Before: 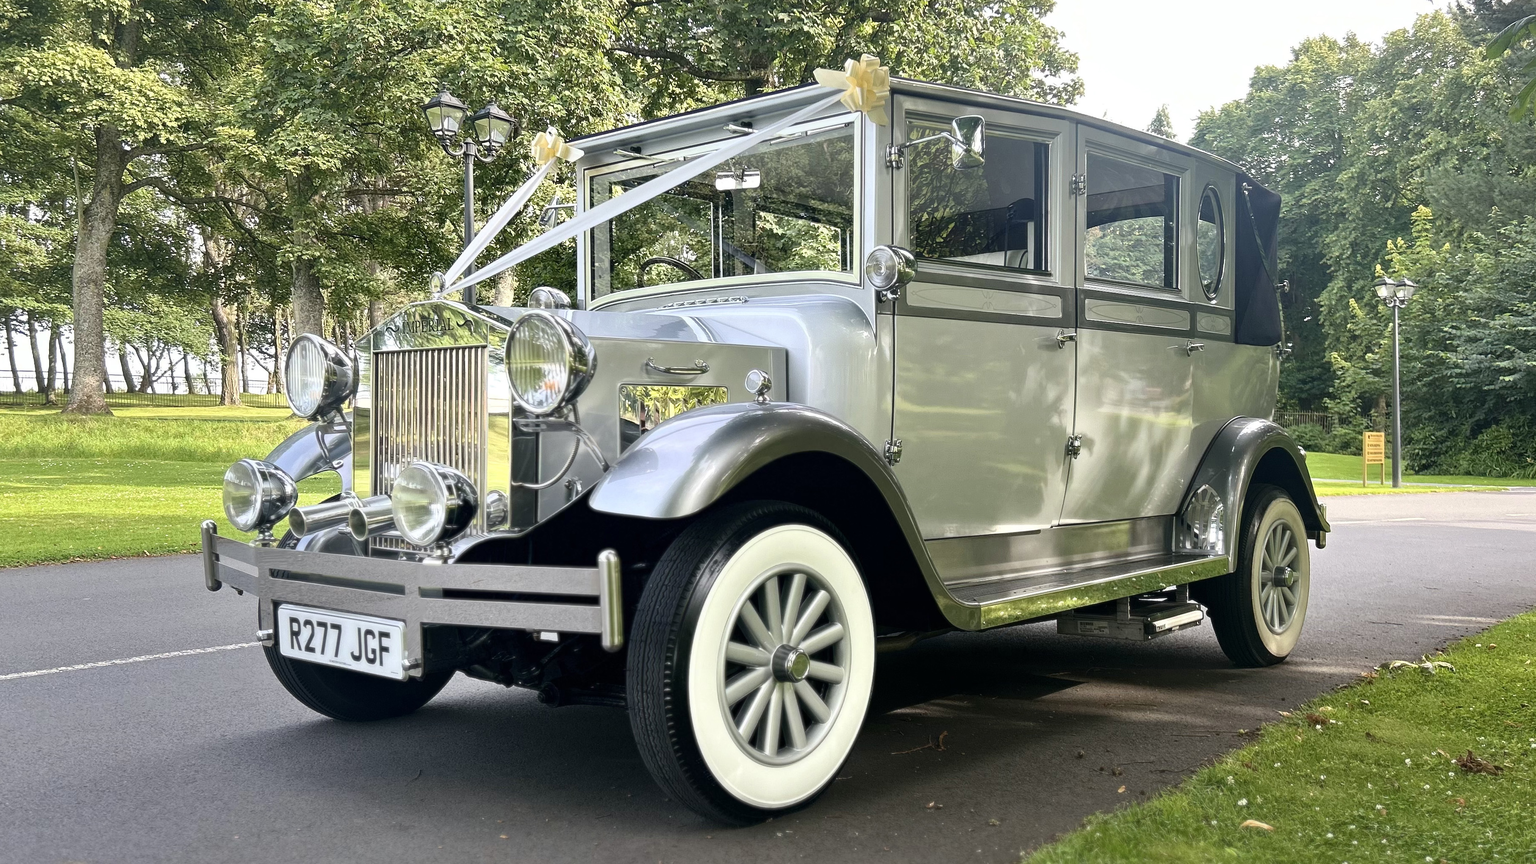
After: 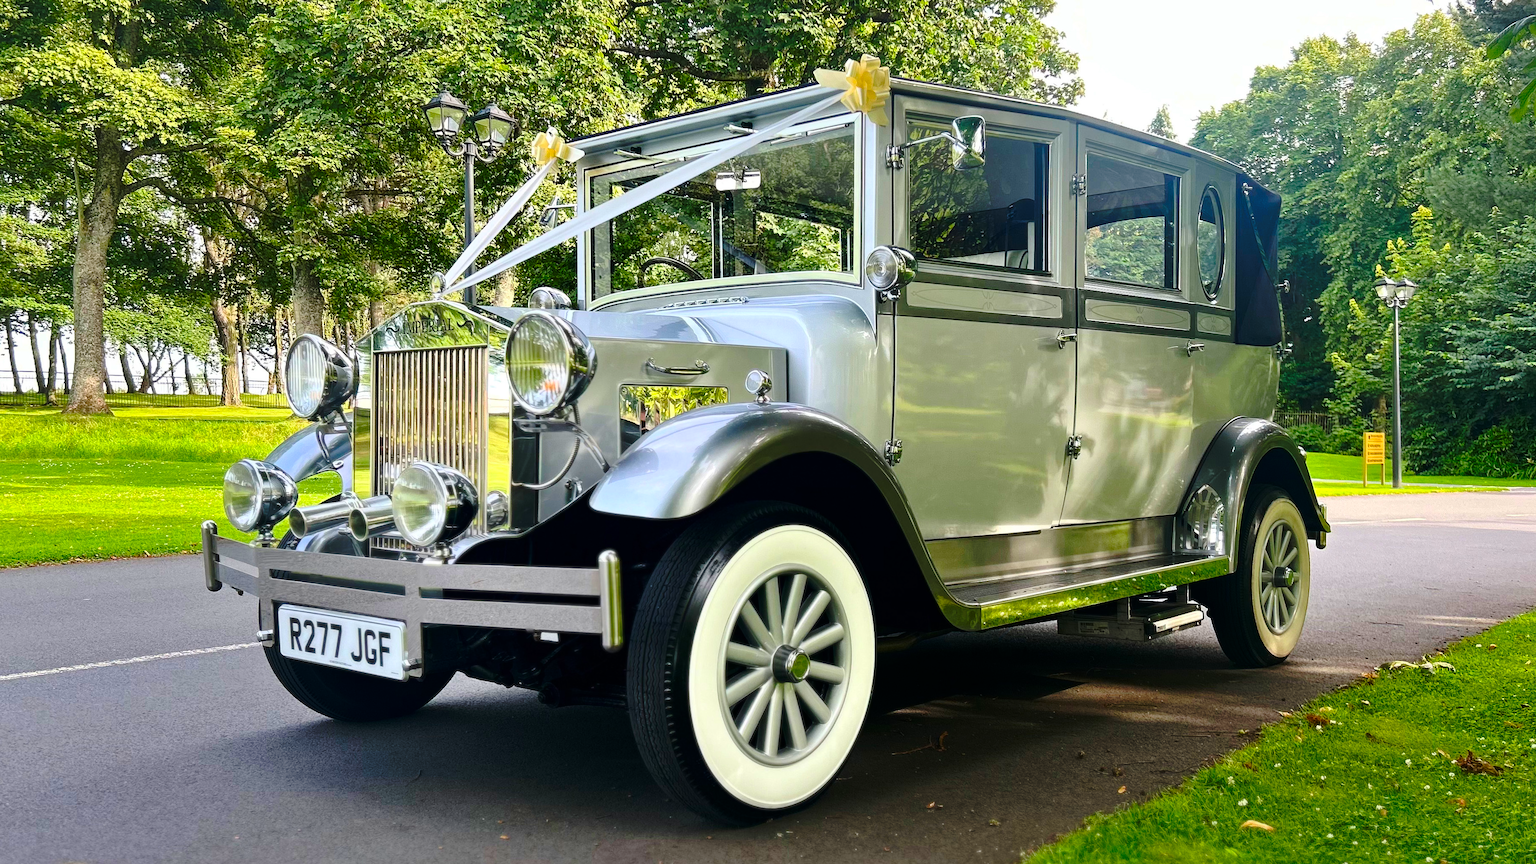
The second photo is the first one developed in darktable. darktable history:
contrast brightness saturation: saturation 0.5
base curve: curves: ch0 [(0, 0) (0.073, 0.04) (0.157, 0.139) (0.492, 0.492) (0.758, 0.758) (1, 1)], preserve colors none
